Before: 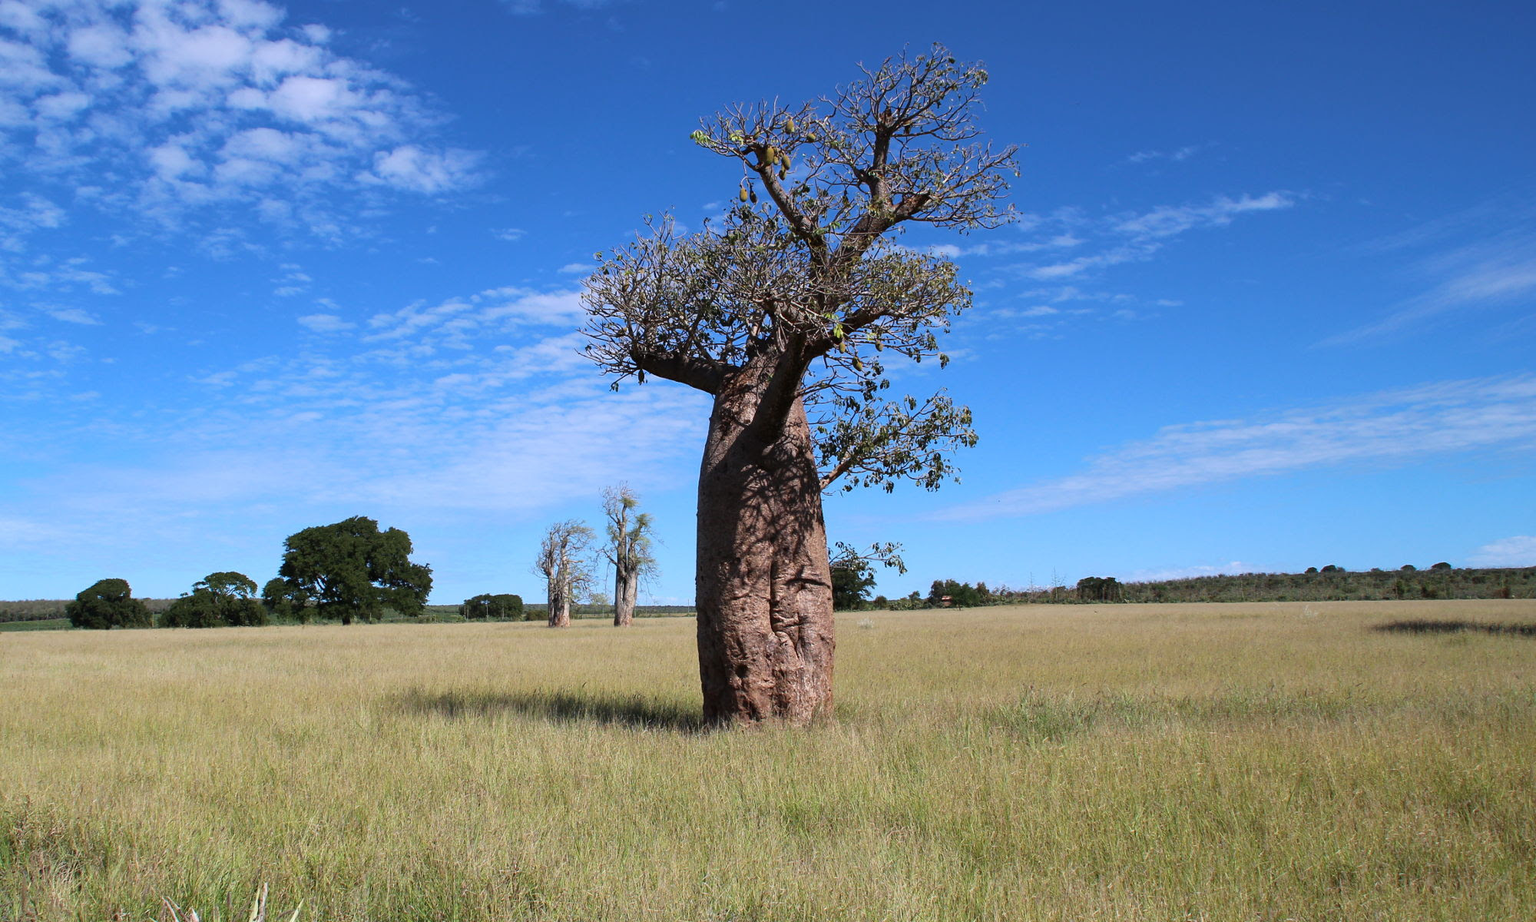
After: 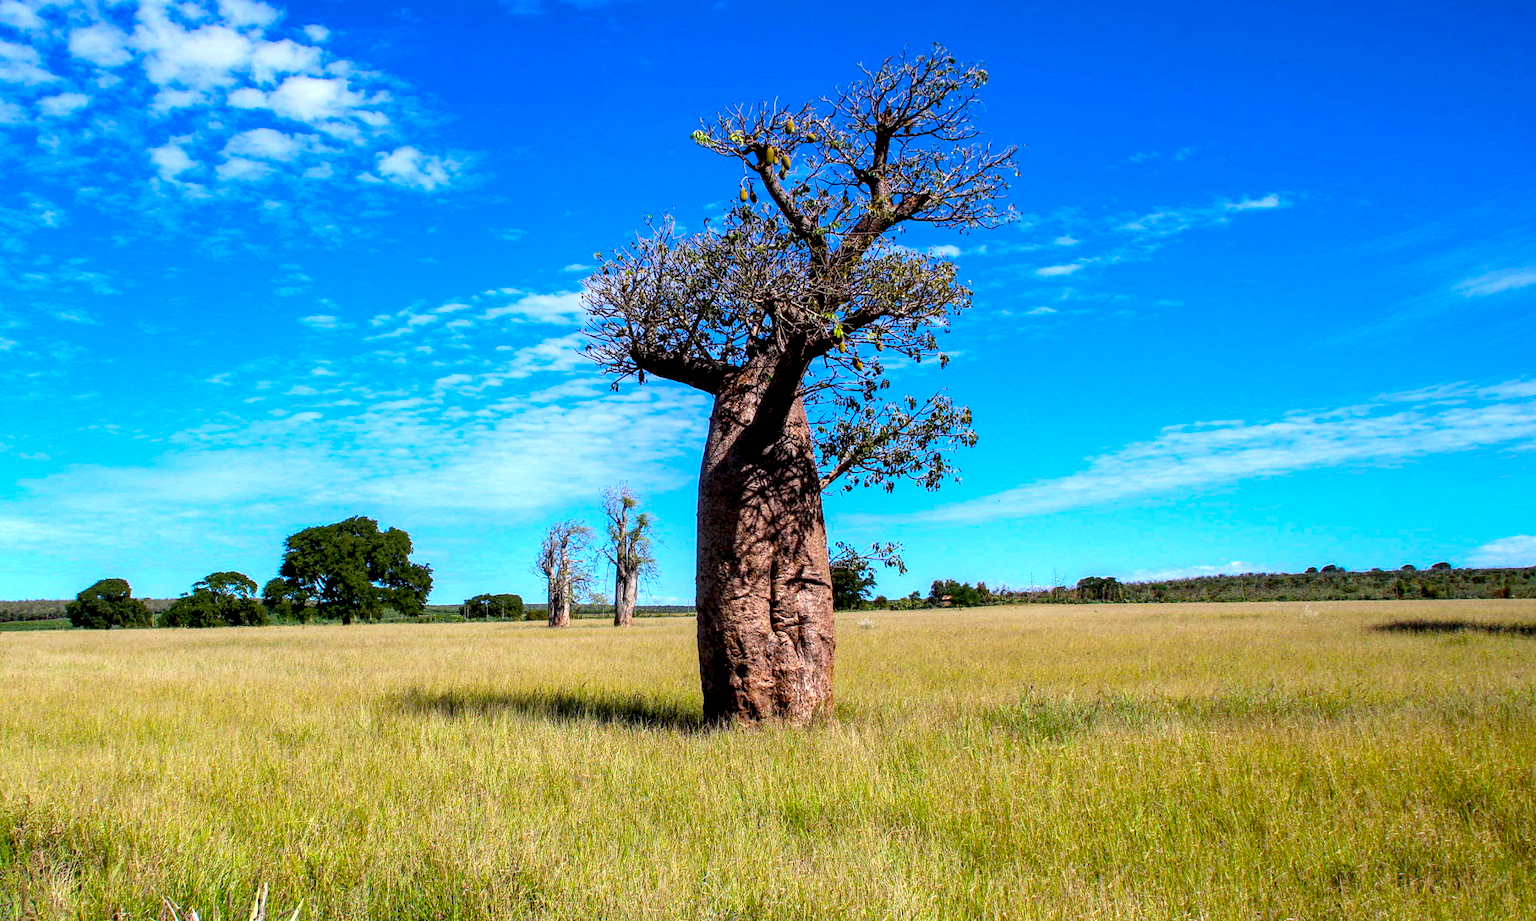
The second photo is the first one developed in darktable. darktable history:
color balance rgb: global offset › luminance -0.897%, perceptual saturation grading › global saturation 0.907%, perceptual brilliance grading › global brilliance 10.045%, perceptual brilliance grading › shadows 14.887%, global vibrance 59.424%
local contrast: highlights 29%, detail 150%
color zones: curves: ch1 [(0.077, 0.436) (0.25, 0.5) (0.75, 0.5)]
color correction: highlights a* 0.082, highlights b* -0.524
